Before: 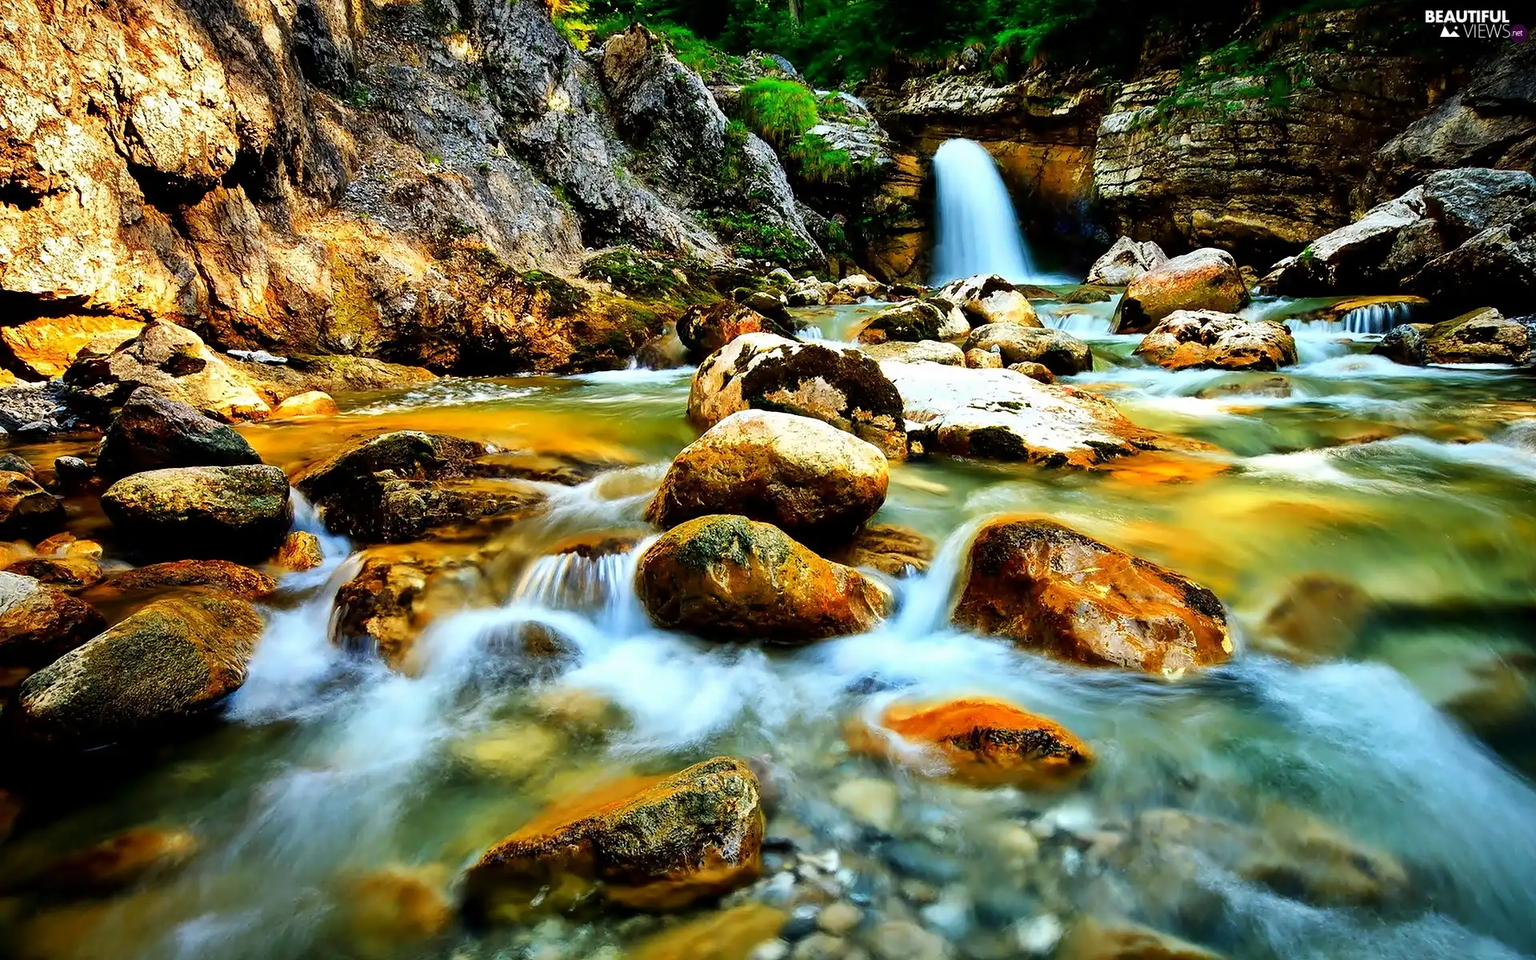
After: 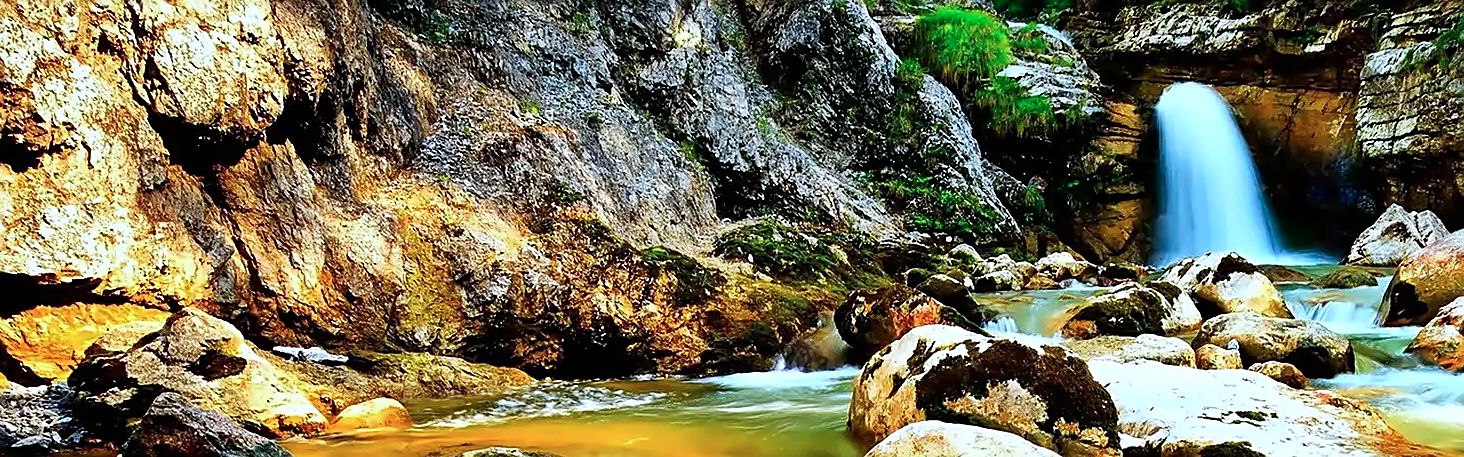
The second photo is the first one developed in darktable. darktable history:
tone equalizer: on, module defaults
crop: left 0.579%, top 7.627%, right 23.167%, bottom 54.275%
sharpen: on, module defaults
color calibration: x 0.37, y 0.382, temperature 4313.32 K
